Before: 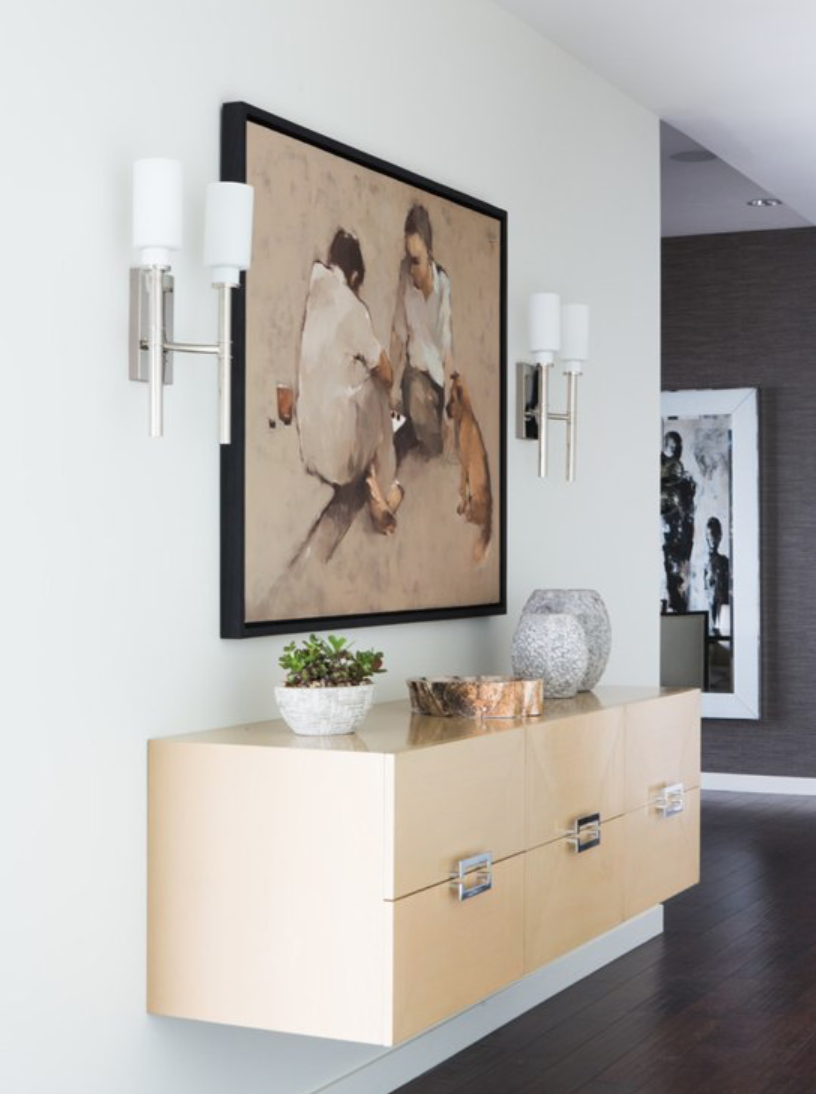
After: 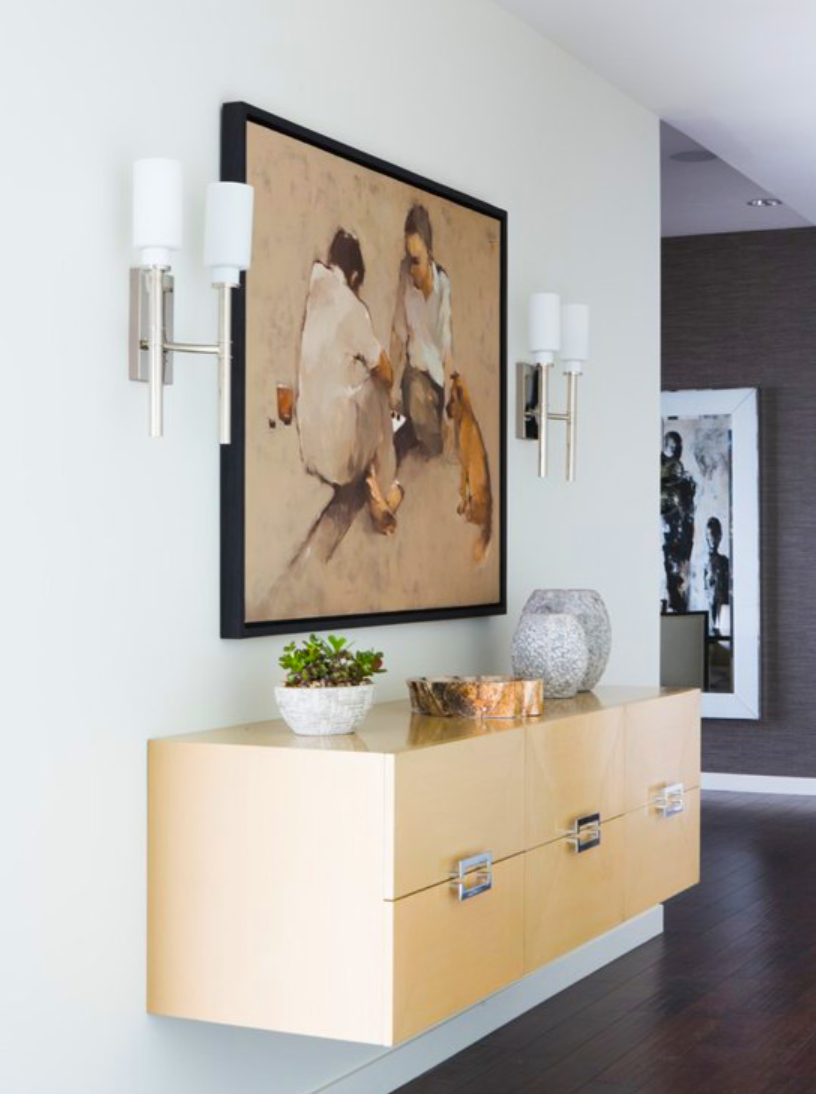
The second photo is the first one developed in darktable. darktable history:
color balance rgb: linear chroma grading › global chroma 15%, perceptual saturation grading › global saturation 30%
contrast brightness saturation: saturation -0.04
